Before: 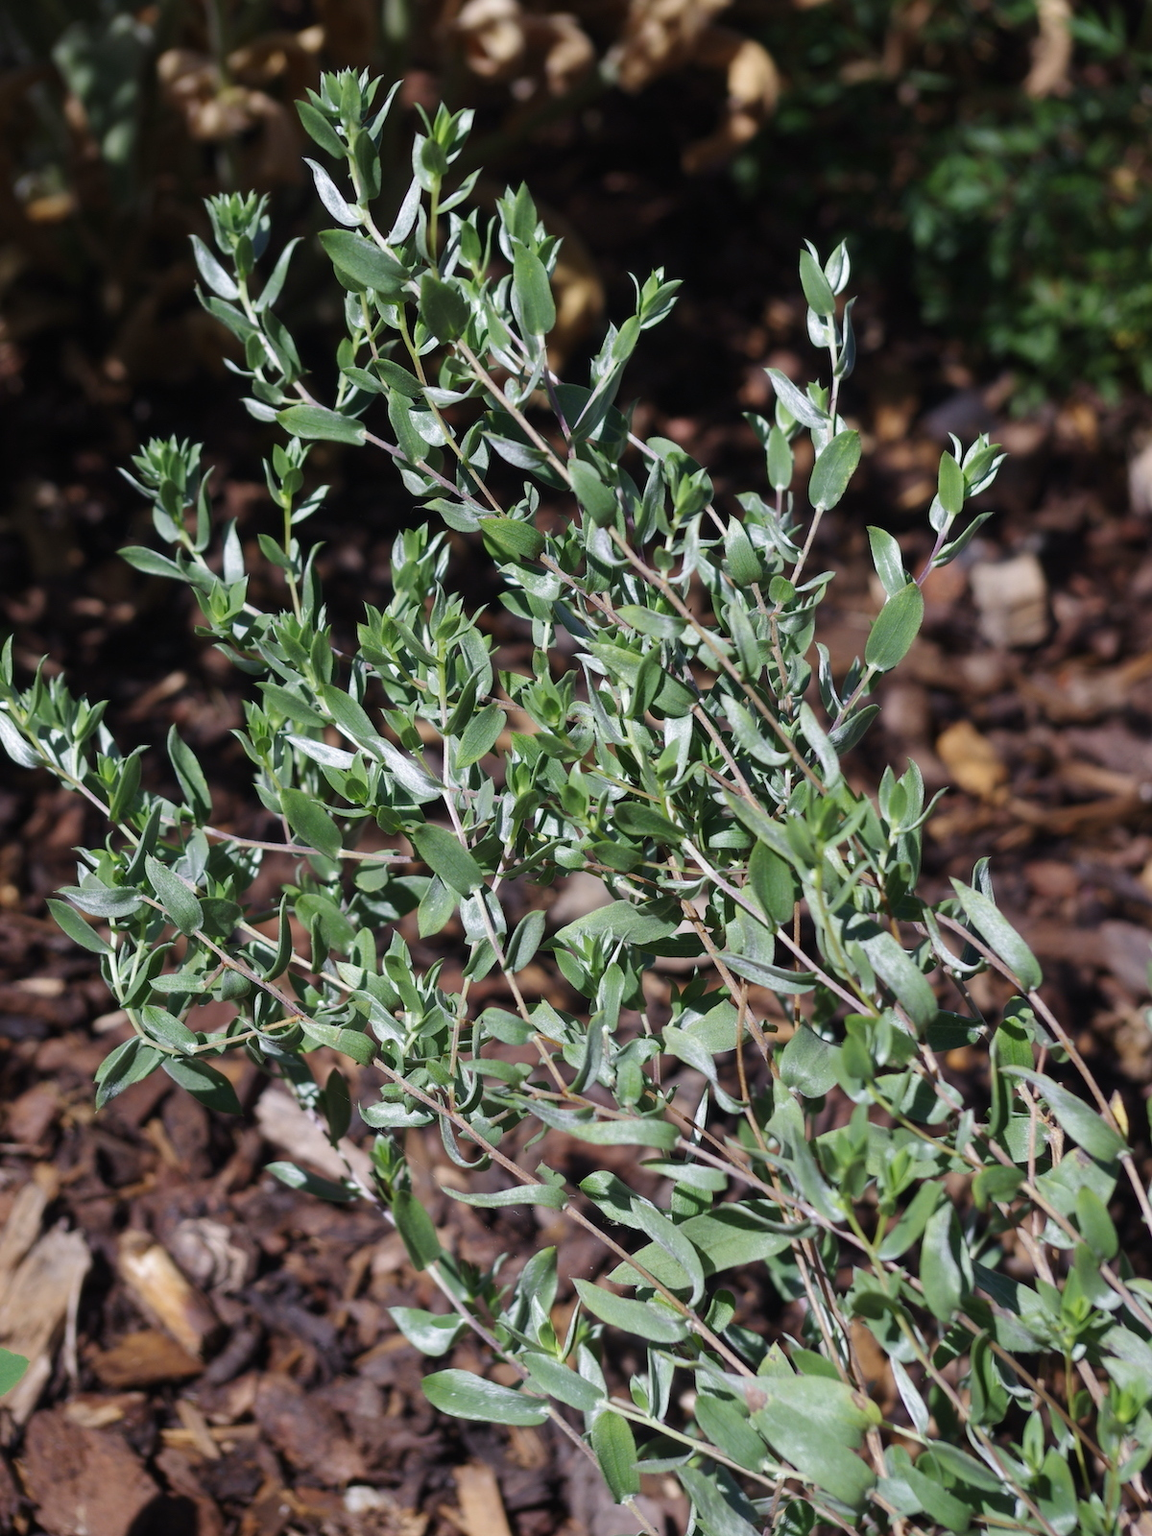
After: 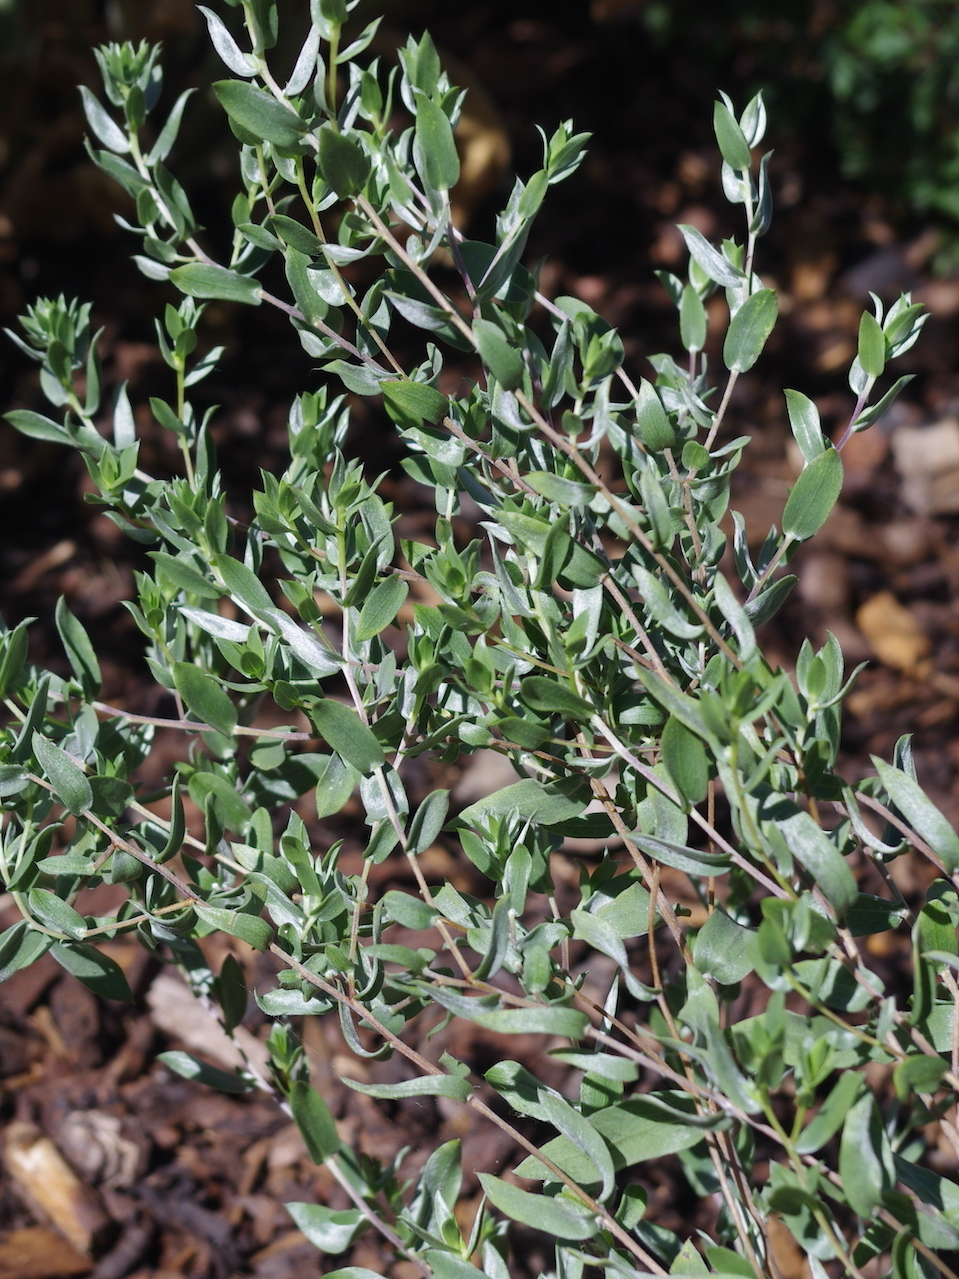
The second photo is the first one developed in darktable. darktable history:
crop: left 10%, top 10%, right 10%, bottom 10%
